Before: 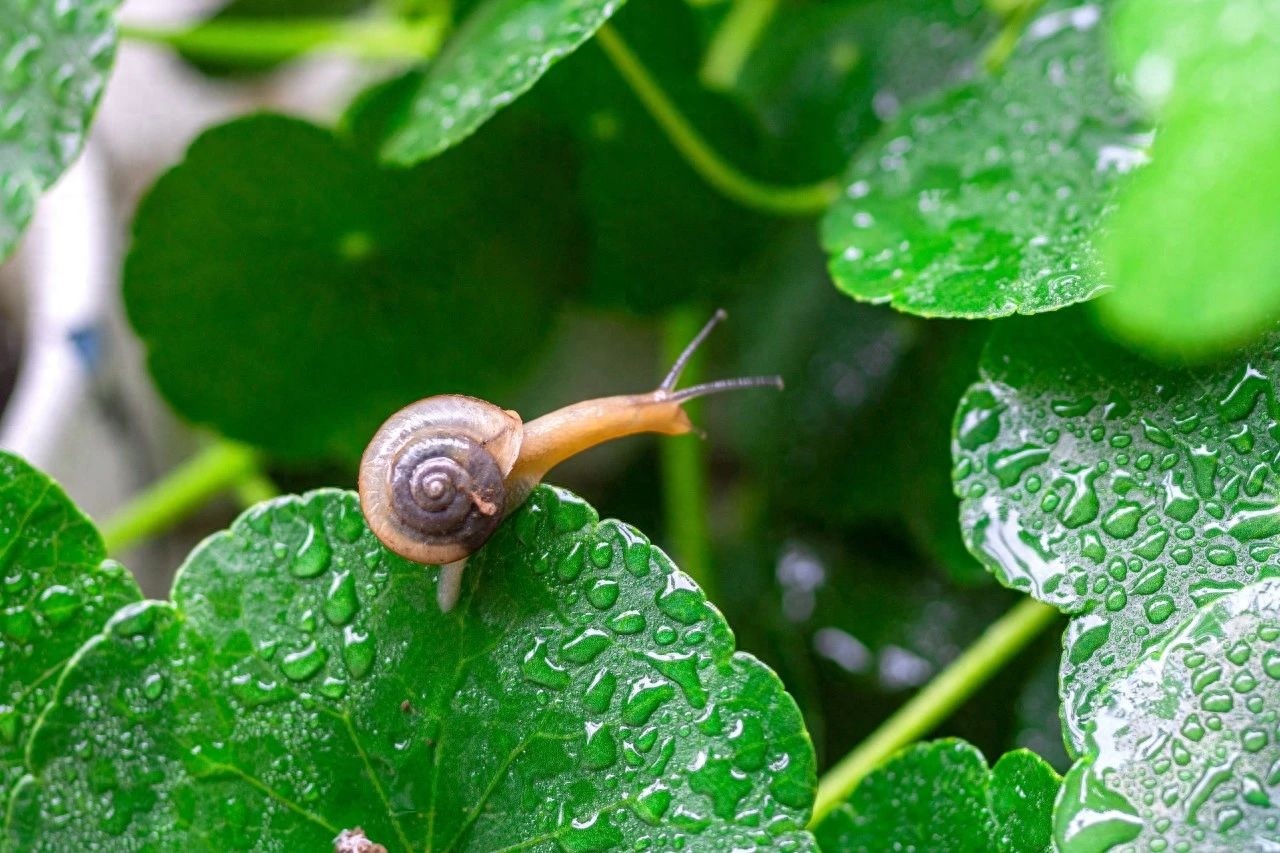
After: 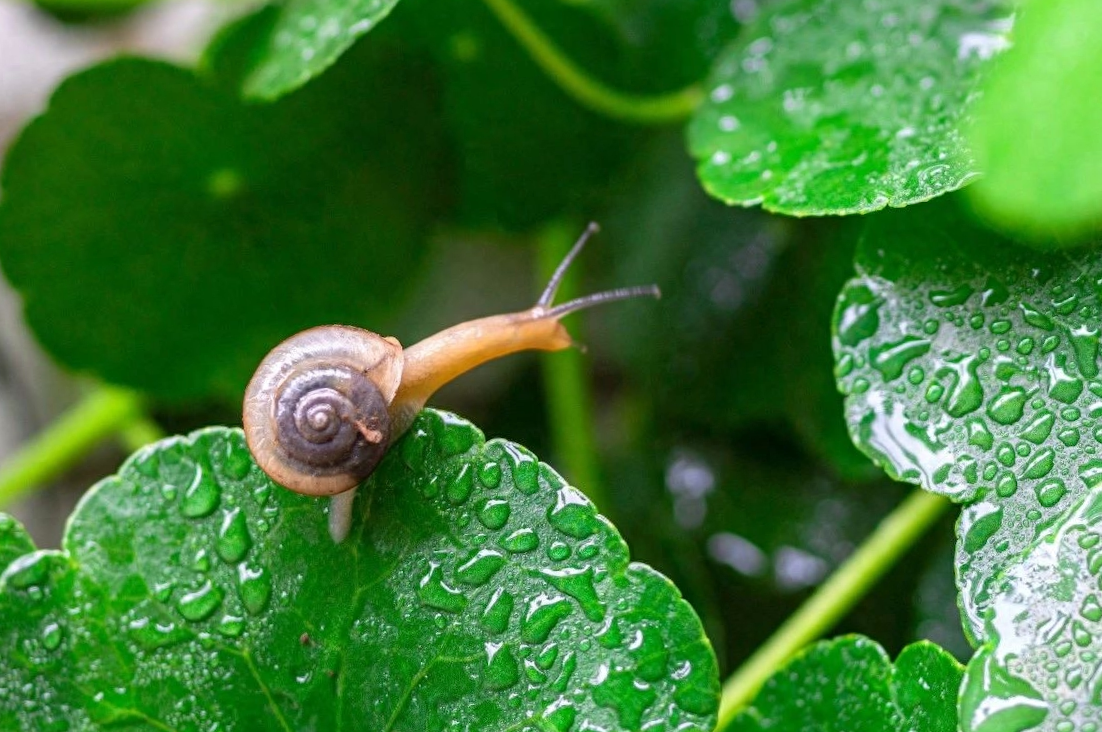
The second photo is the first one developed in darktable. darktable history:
crop and rotate: angle 3.82°, left 5.486%, top 5.698%
